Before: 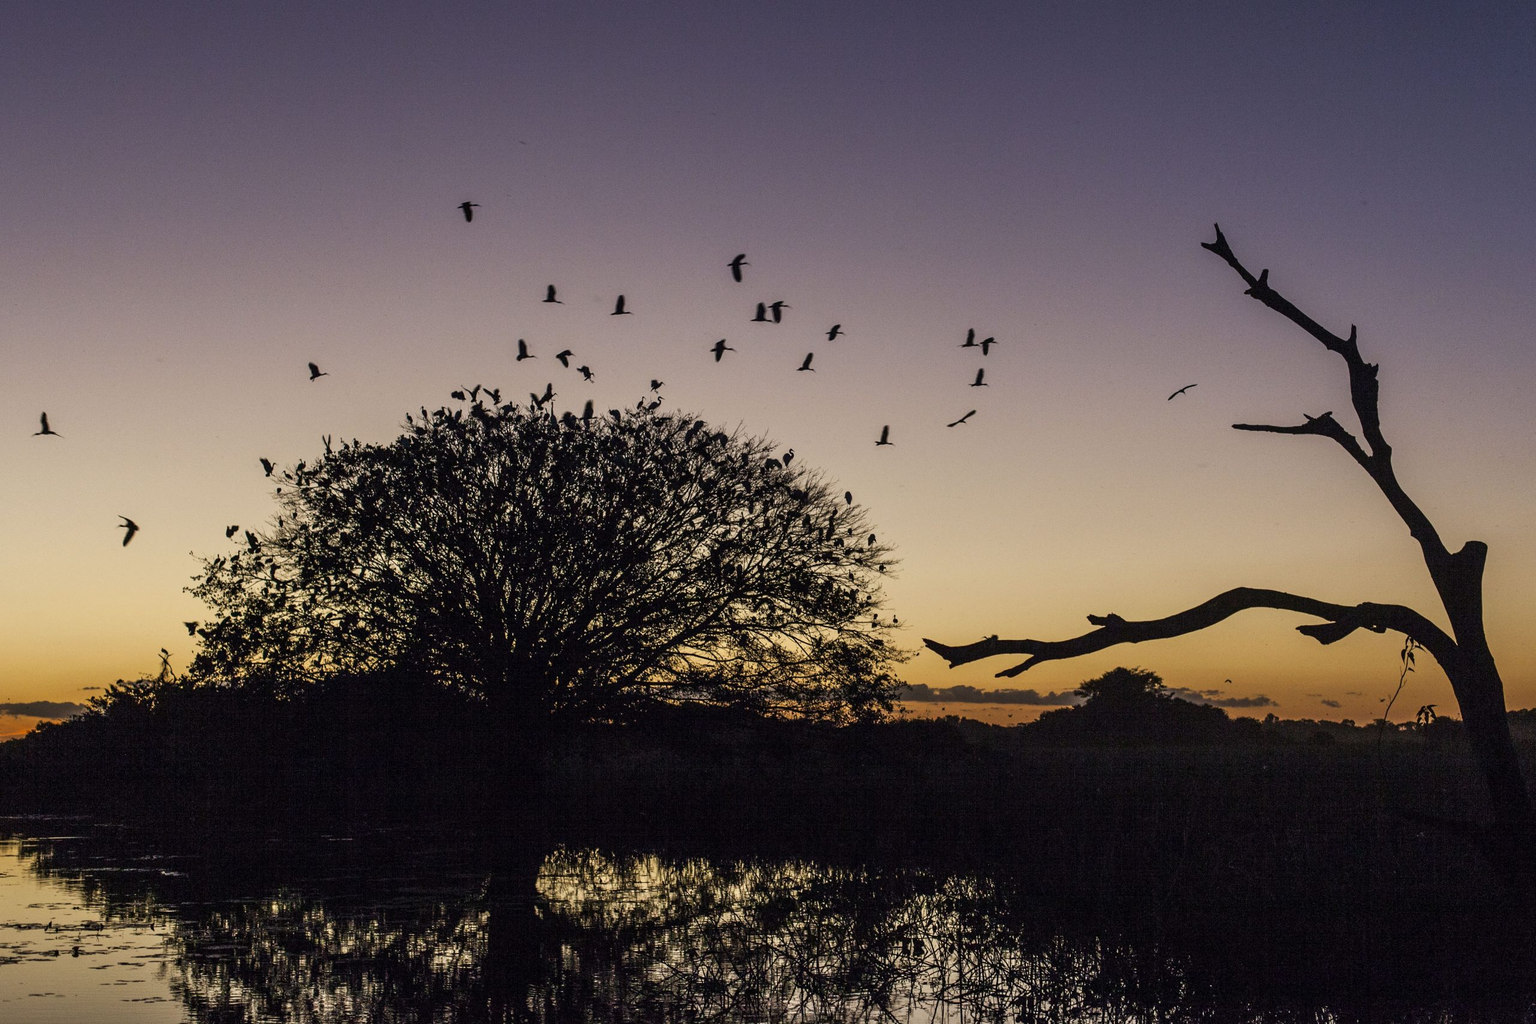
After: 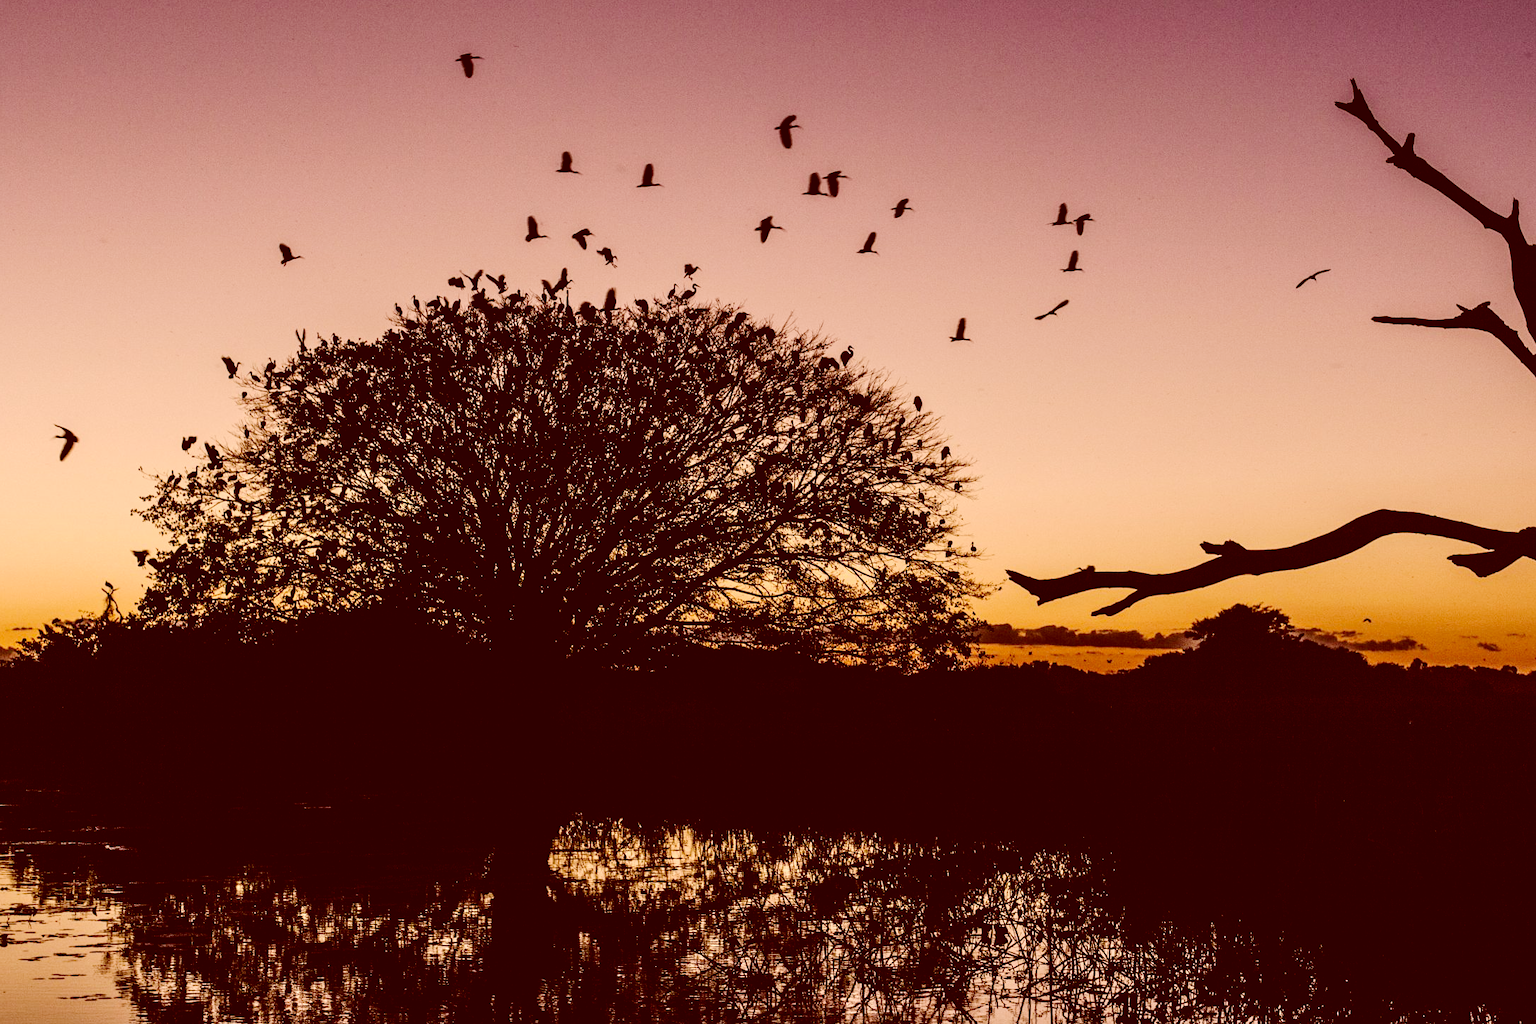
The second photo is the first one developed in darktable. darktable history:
tone curve: curves: ch0 [(0, 0.032) (0.094, 0.08) (0.265, 0.208) (0.41, 0.417) (0.485, 0.524) (0.638, 0.673) (0.845, 0.828) (0.994, 0.964)]; ch1 [(0, 0) (0.161, 0.092) (0.37, 0.302) (0.437, 0.456) (0.469, 0.482) (0.498, 0.504) (0.576, 0.583) (0.644, 0.638) (0.725, 0.765) (1, 1)]; ch2 [(0, 0) (0.352, 0.403) (0.45, 0.469) (0.502, 0.504) (0.54, 0.521) (0.589, 0.576) (1, 1)], preserve colors none
crop and rotate: left 4.753%, top 15.357%, right 10.7%
contrast brightness saturation: contrast 0.071, brightness 0.084, saturation 0.177
levels: levels [0.062, 0.494, 0.925]
local contrast: mode bilateral grid, contrast 21, coarseness 50, detail 102%, midtone range 0.2
color correction: highlights a* 9.49, highlights b* 8.71, shadows a* 39.65, shadows b* 39.69, saturation 0.816
